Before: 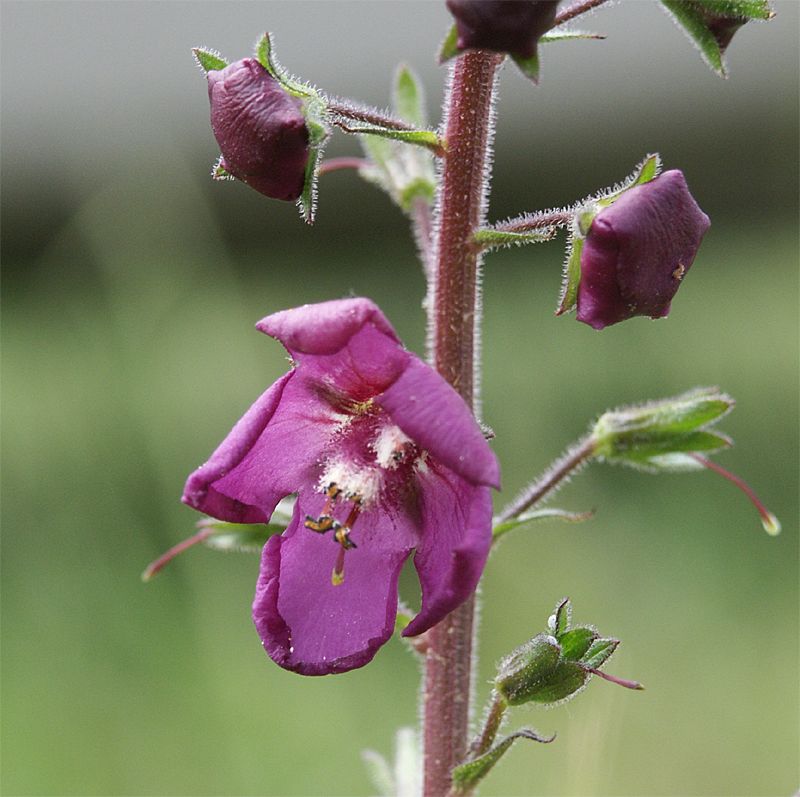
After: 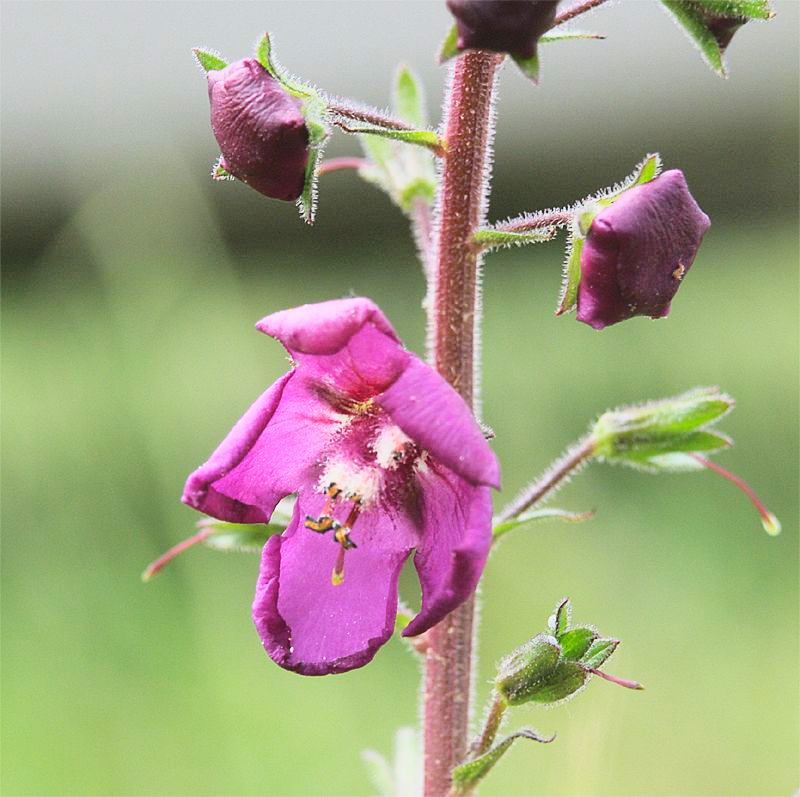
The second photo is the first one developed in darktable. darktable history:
base curve: curves: ch0 [(0, 0) (0.028, 0.03) (0.121, 0.232) (0.46, 0.748) (0.859, 0.968) (1, 1)]
contrast brightness saturation: contrast -0.098, brightness 0.052, saturation 0.079
tone equalizer: edges refinement/feathering 500, mask exposure compensation -1.57 EV, preserve details no
